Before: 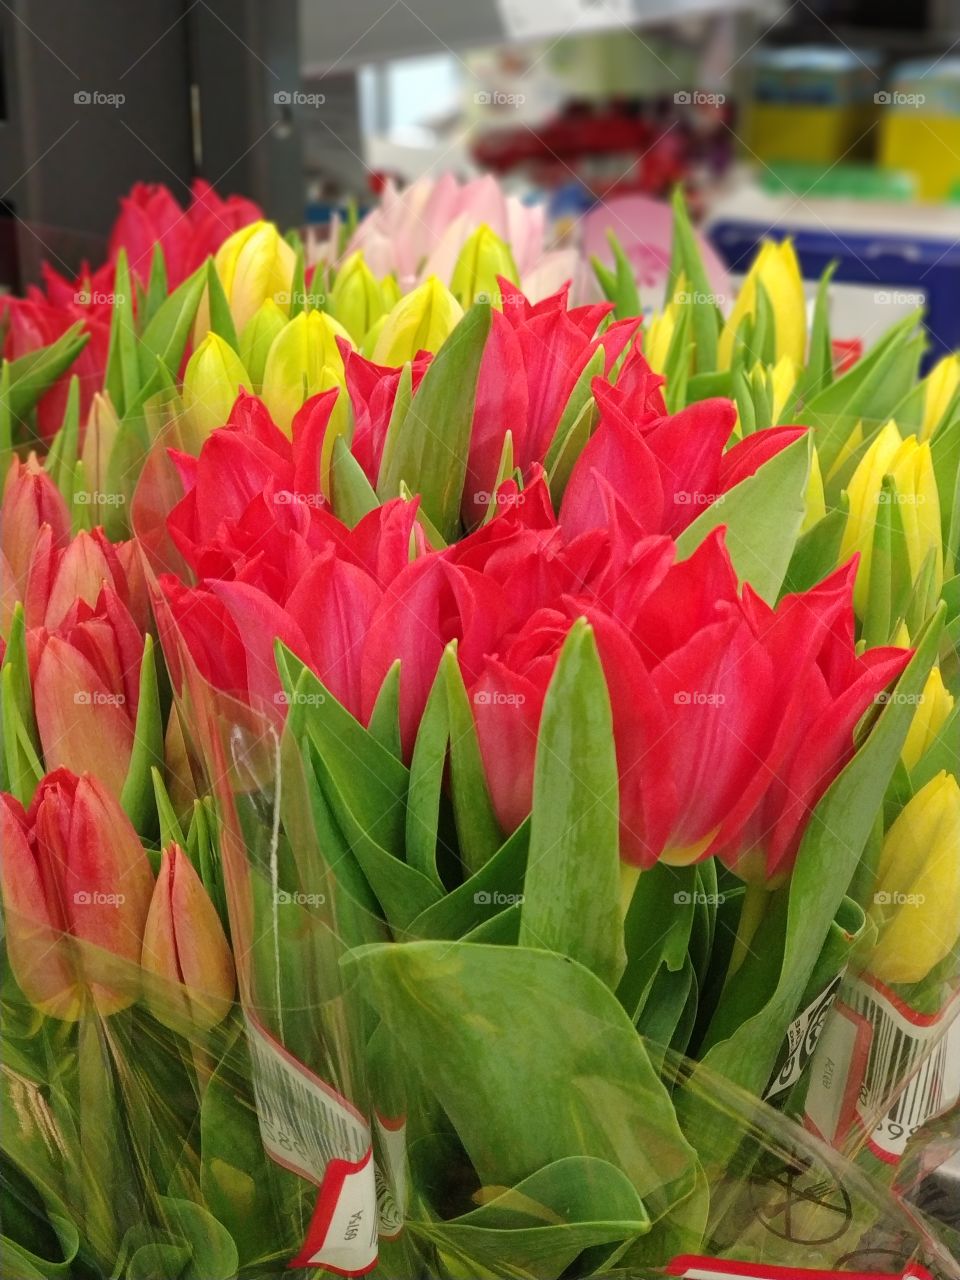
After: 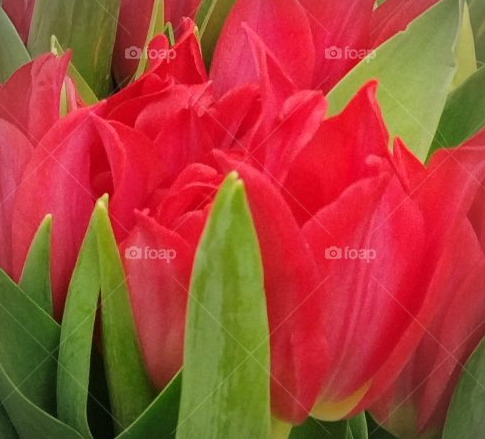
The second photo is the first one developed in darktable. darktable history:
crop: left 36.456%, top 34.782%, right 12.941%, bottom 30.877%
vignetting: fall-off radius 61.21%
